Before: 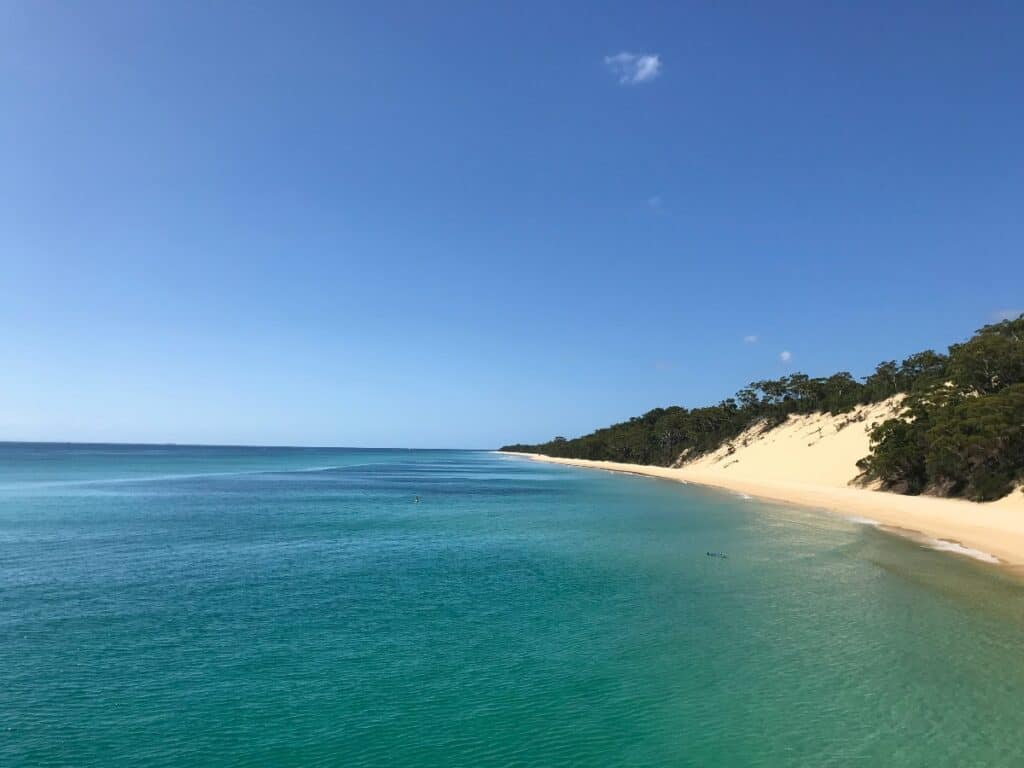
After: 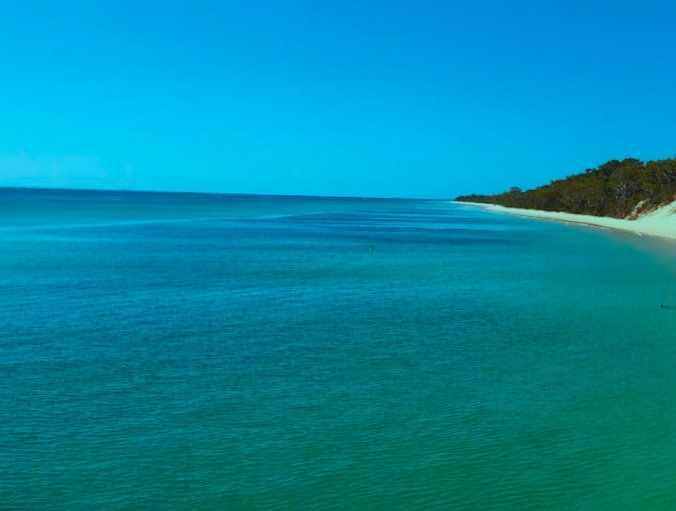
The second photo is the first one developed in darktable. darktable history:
color balance rgb: highlights gain › luminance -33.233%, highlights gain › chroma 5.761%, highlights gain › hue 217.52°, perceptual saturation grading › global saturation 34.738%, perceptual saturation grading › highlights -24.77%, perceptual saturation grading › shadows 49.326%, hue shift -10.42°
crop and rotate: angle -0.661°, left 3.605%, top 32.414%, right 29.282%
